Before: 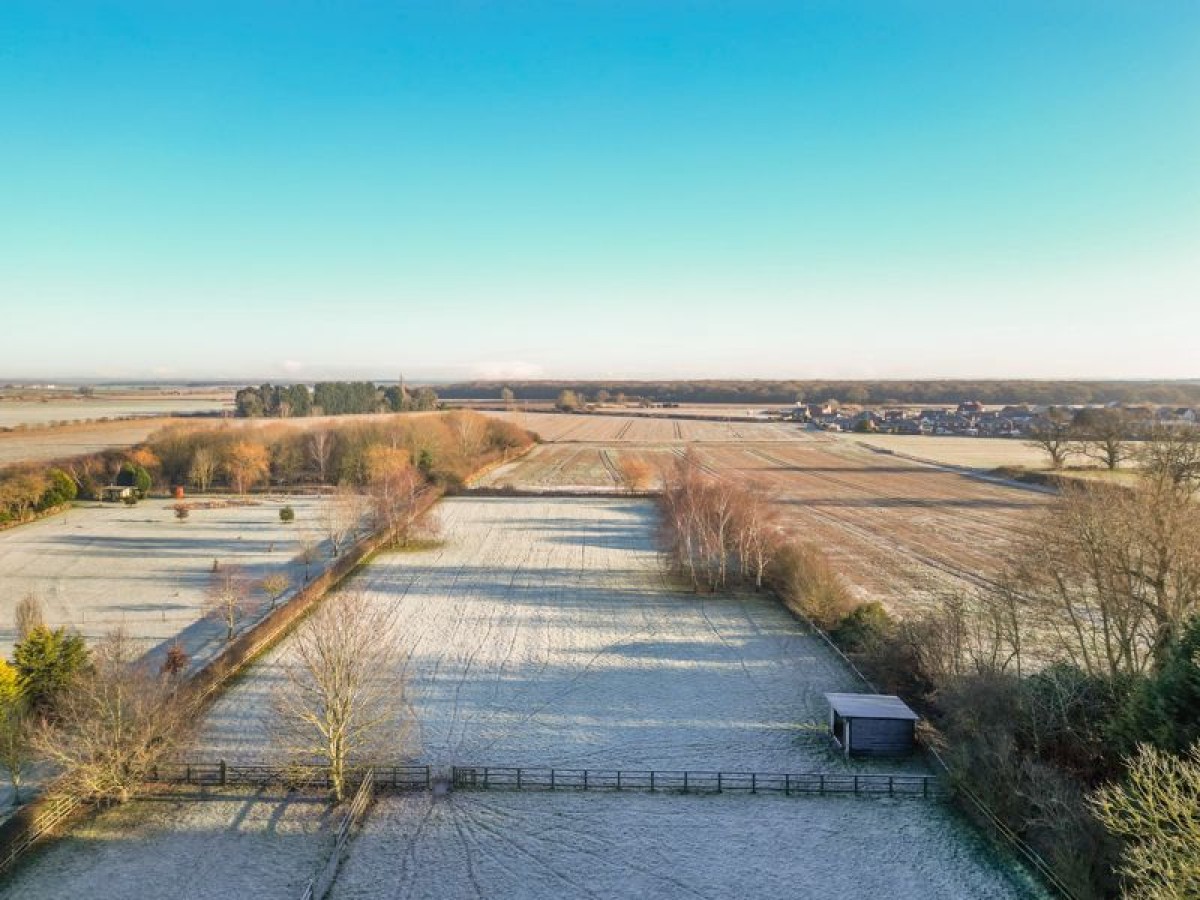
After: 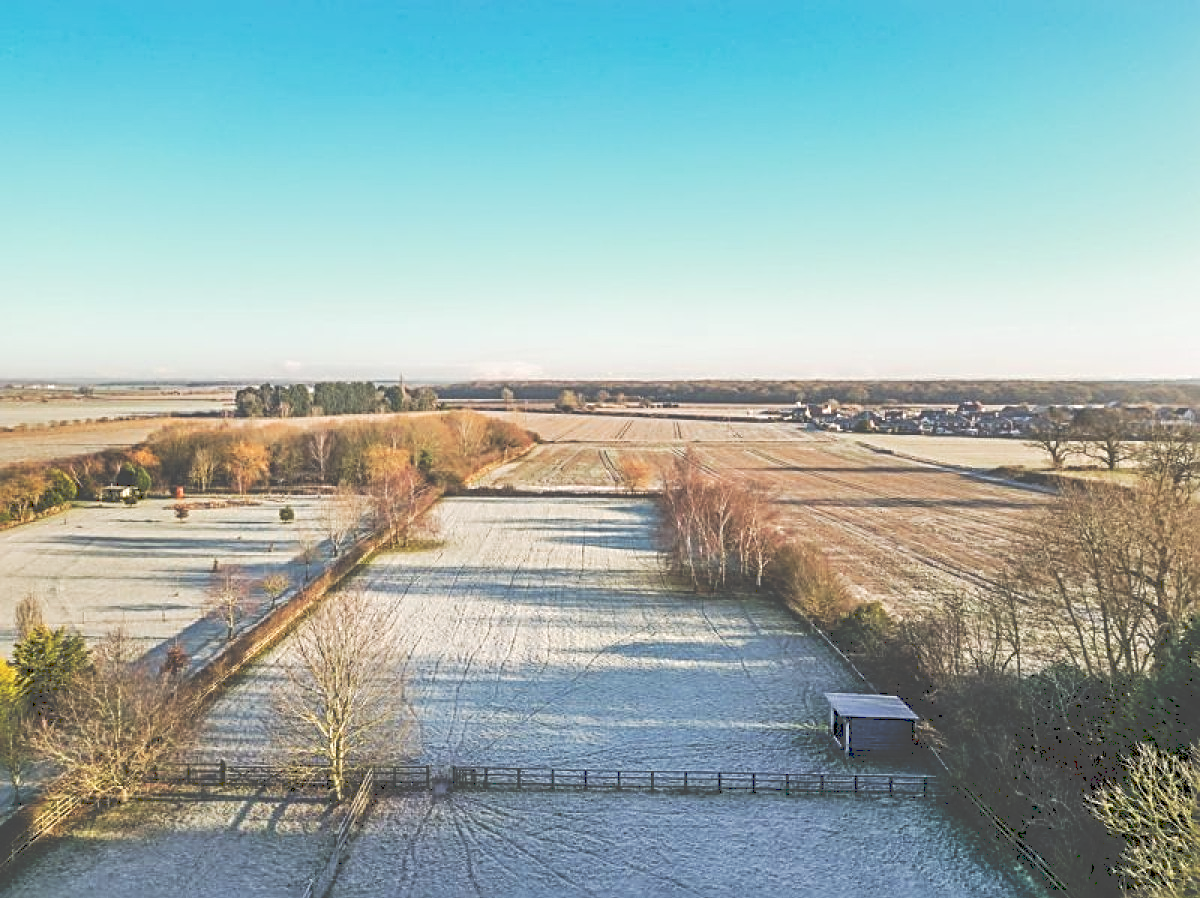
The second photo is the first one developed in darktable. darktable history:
tone curve: curves: ch0 [(0, 0) (0.003, 0.273) (0.011, 0.276) (0.025, 0.276) (0.044, 0.28) (0.069, 0.283) (0.1, 0.288) (0.136, 0.293) (0.177, 0.302) (0.224, 0.321) (0.277, 0.349) (0.335, 0.393) (0.399, 0.448) (0.468, 0.51) (0.543, 0.589) (0.623, 0.677) (0.709, 0.761) (0.801, 0.839) (0.898, 0.909) (1, 1)], preserve colors none
crop: top 0.05%, bottom 0.098%
sharpen: radius 3.025, amount 0.757
